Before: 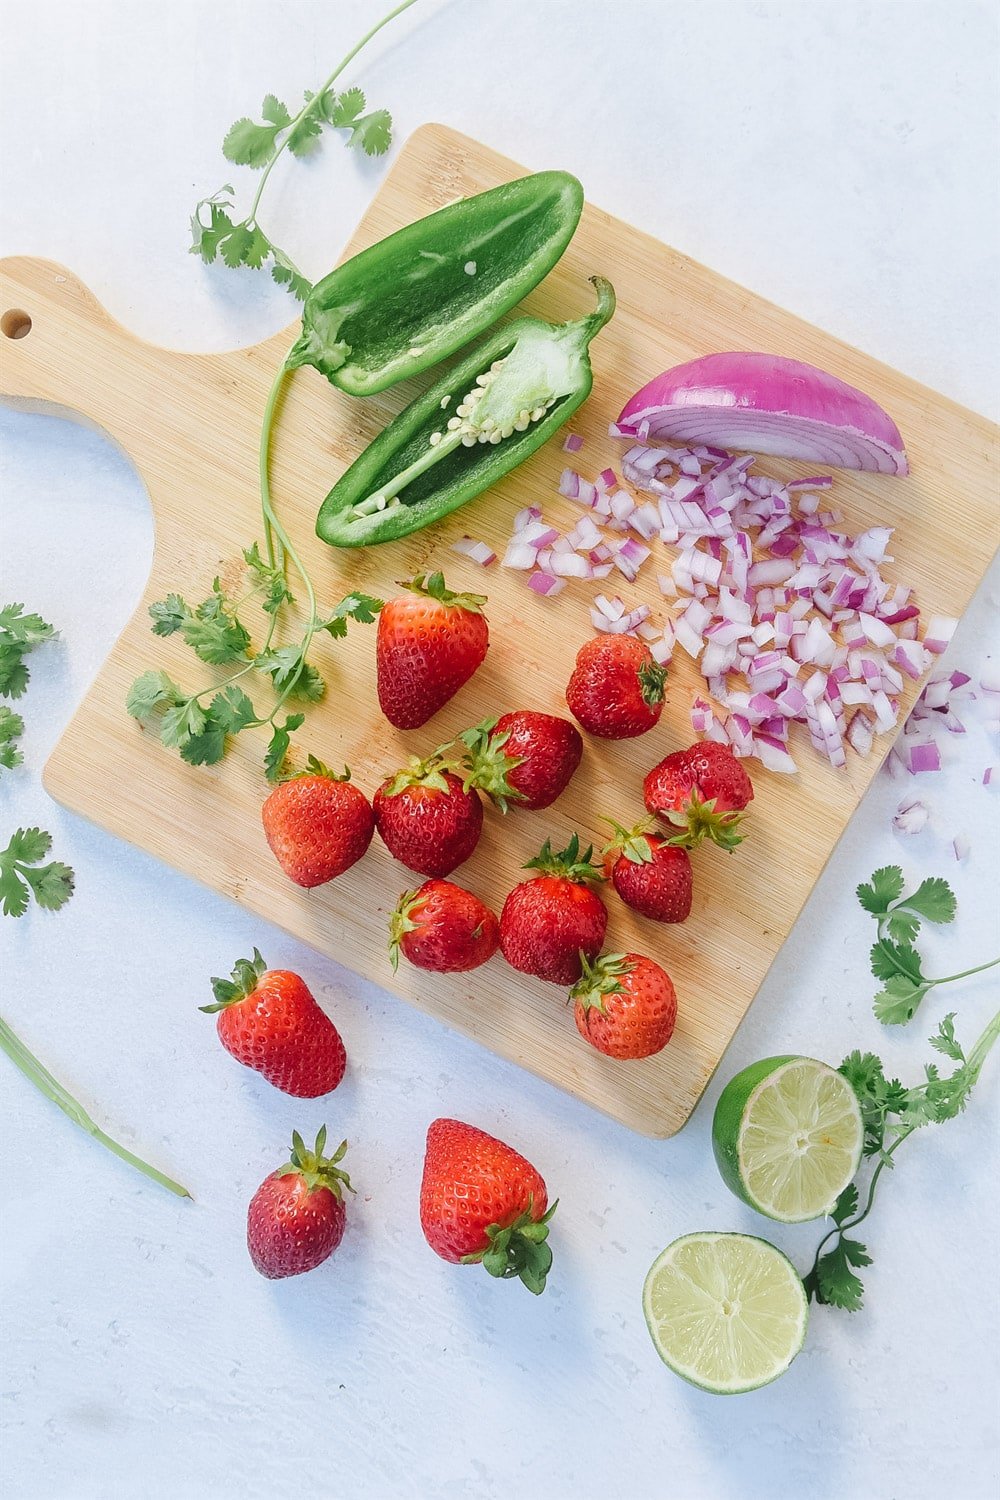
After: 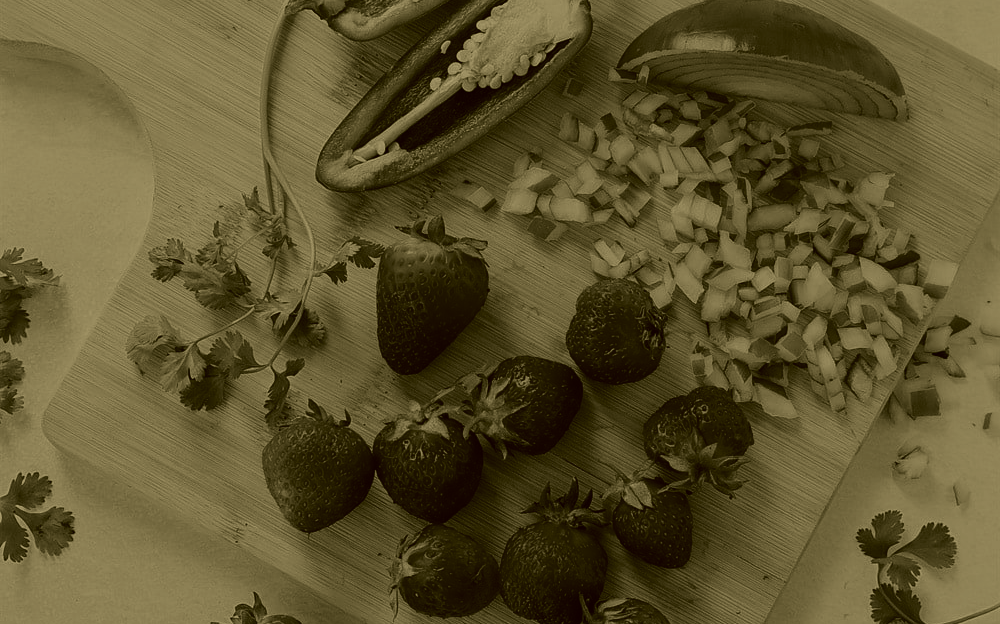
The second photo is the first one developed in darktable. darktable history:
contrast brightness saturation: contrast 0.016, brightness -0.981, saturation -0.996
filmic rgb: black relative exposure -8.88 EV, white relative exposure 4.99 EV, target black luminance 0%, hardness 3.76, latitude 66.52%, contrast 0.819, highlights saturation mix 11.3%, shadows ↔ highlights balance 20.32%, color science v6 (2022)
crop and rotate: top 23.682%, bottom 34.657%
exposure: black level correction 0, exposure 0.499 EV, compensate exposure bias true, compensate highlight preservation false
color correction: highlights a* 0.164, highlights b* 29.52, shadows a* -0.289, shadows b* 21.26
